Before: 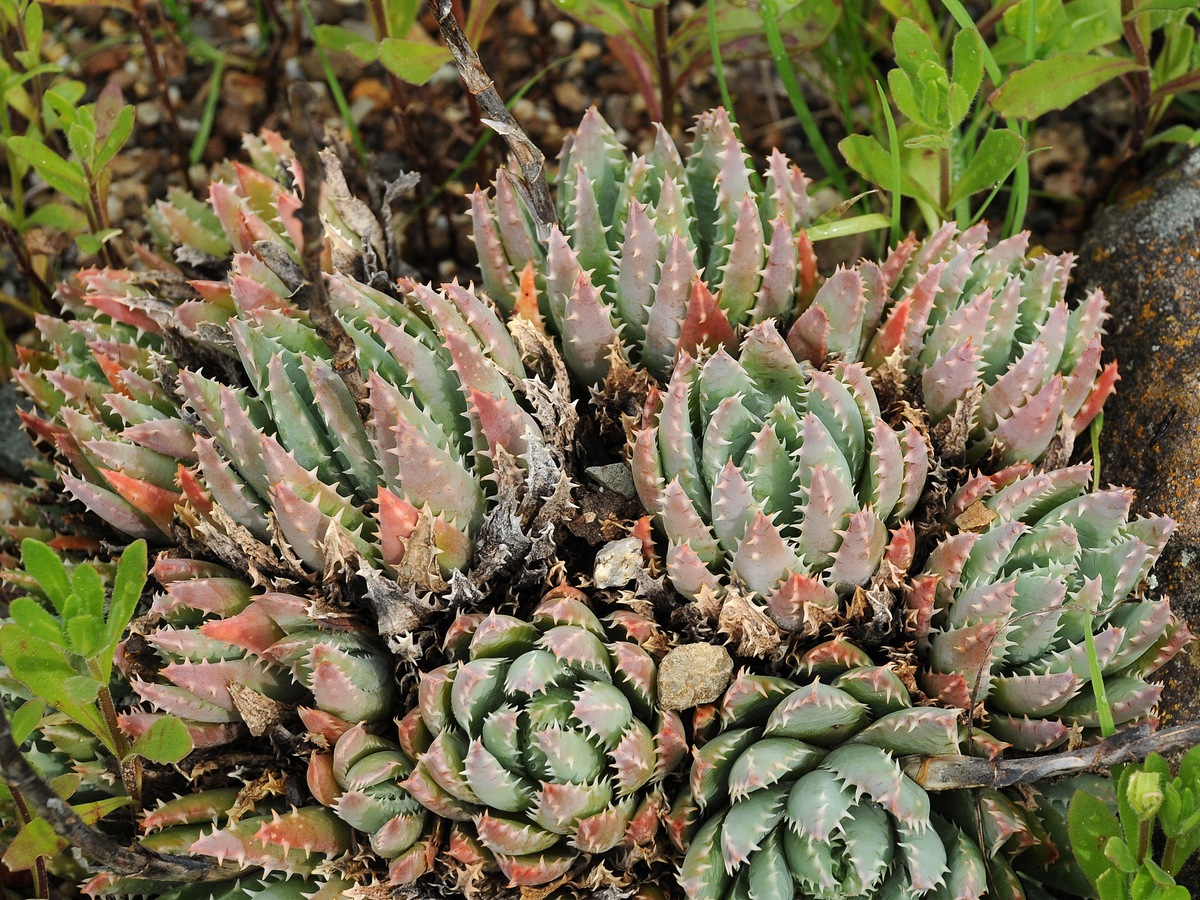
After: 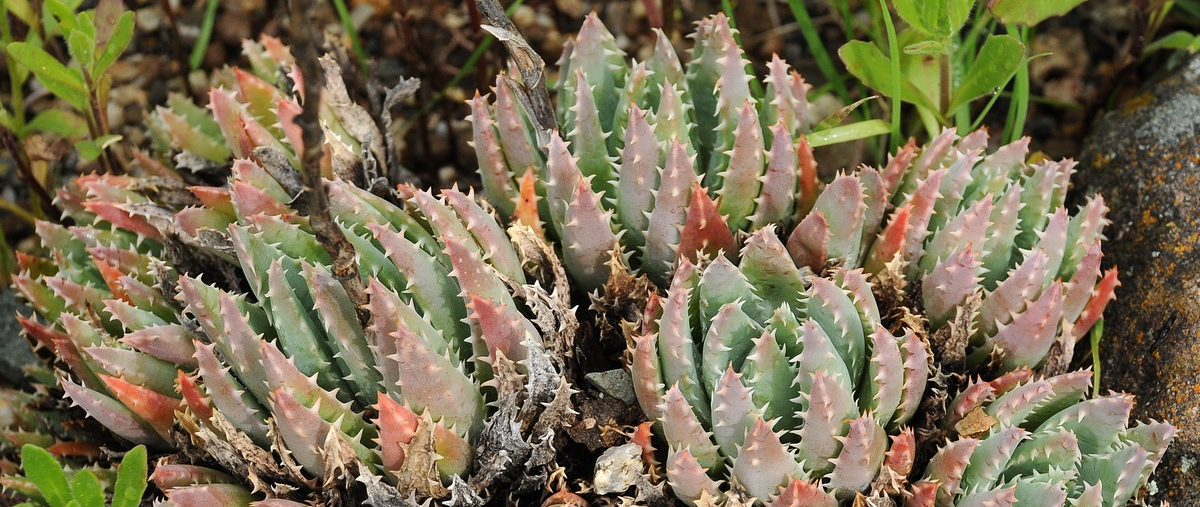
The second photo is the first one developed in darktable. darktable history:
crop and rotate: top 10.522%, bottom 33.068%
